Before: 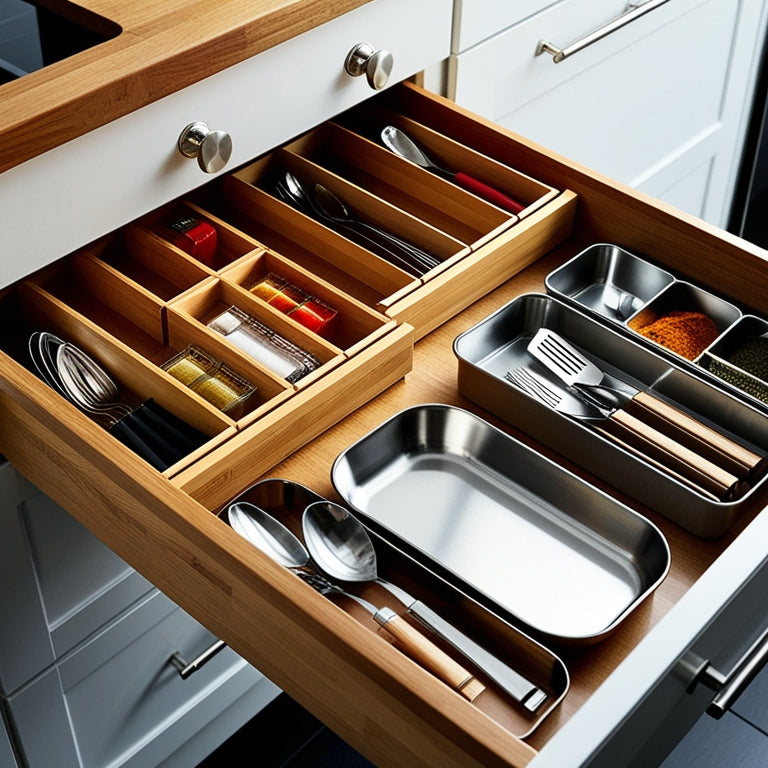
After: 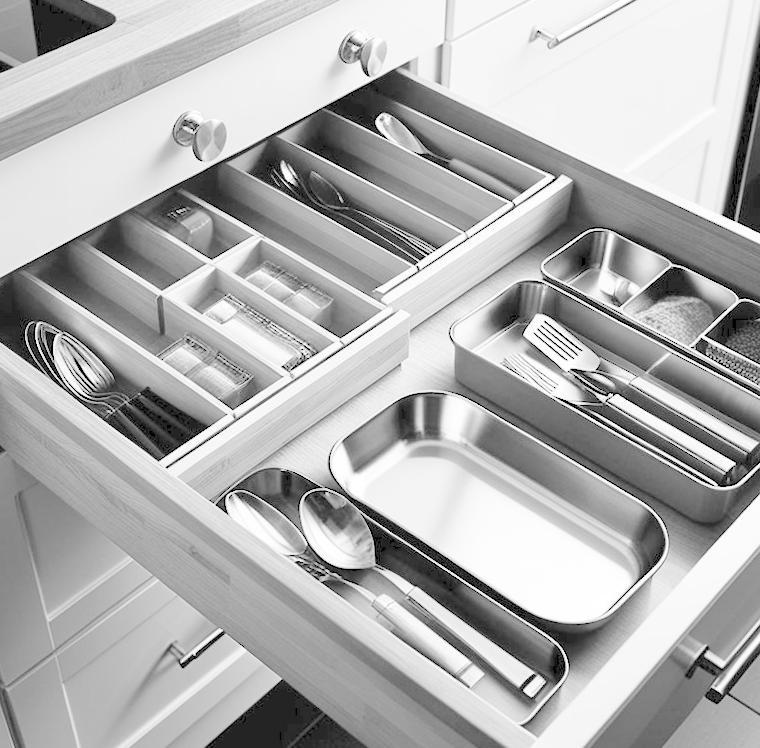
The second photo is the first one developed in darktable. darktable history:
color zones: curves: ch0 [(0, 0.613) (0.01, 0.613) (0.245, 0.448) (0.498, 0.529) (0.642, 0.665) (0.879, 0.777) (0.99, 0.613)]; ch1 [(0, 0) (0.143, 0) (0.286, 0) (0.429, 0) (0.571, 0) (0.714, 0) (0.857, 0)], mix -121.96%
rotate and perspective: rotation -0.45°, automatic cropping original format, crop left 0.008, crop right 0.992, crop top 0.012, crop bottom 0.988
contrast brightness saturation: brightness 1
crop: top 1.049%, right 0.001%
color calibration: output gray [0.714, 0.278, 0, 0], illuminant same as pipeline (D50), adaptation none (bypass)
